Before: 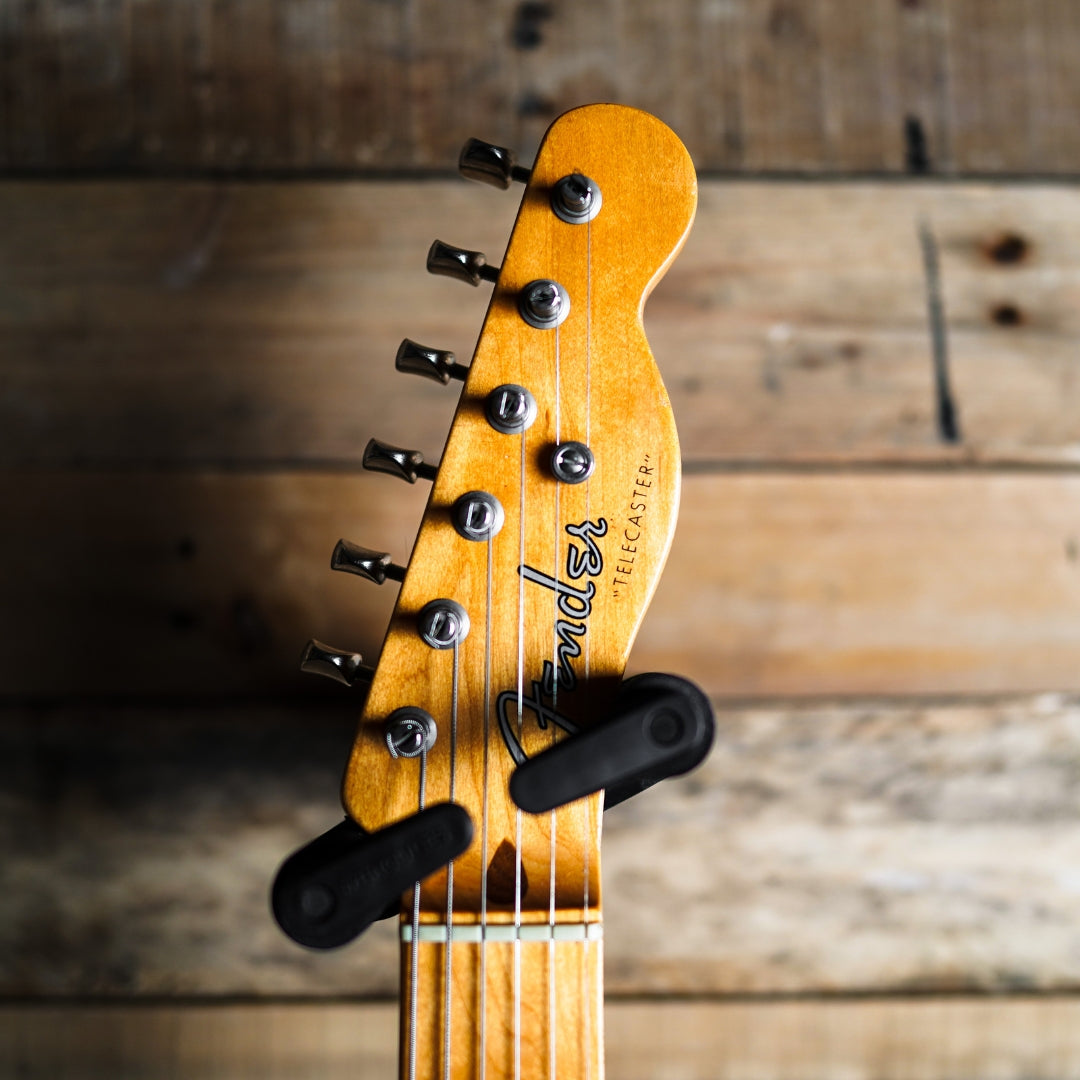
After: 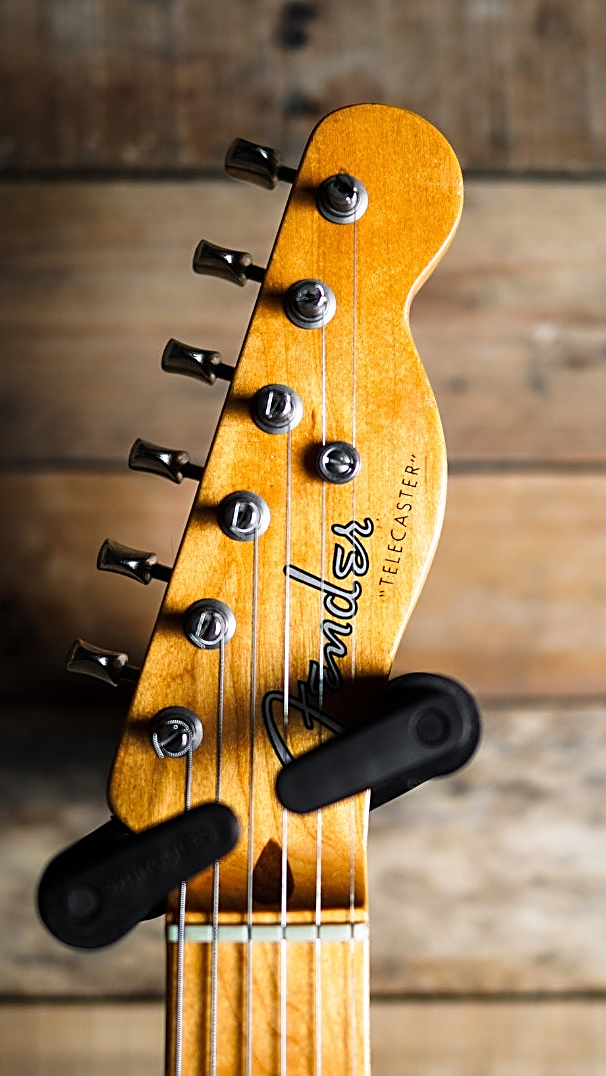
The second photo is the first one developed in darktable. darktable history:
sharpen: on, module defaults
crop: left 21.674%, right 22.086%
